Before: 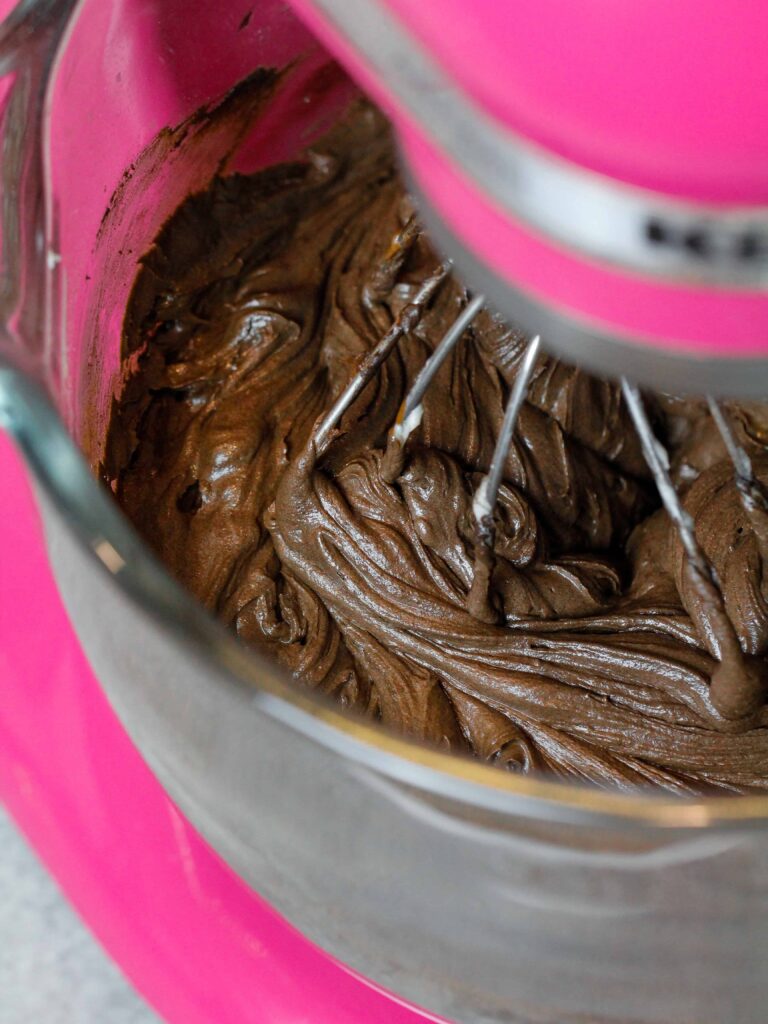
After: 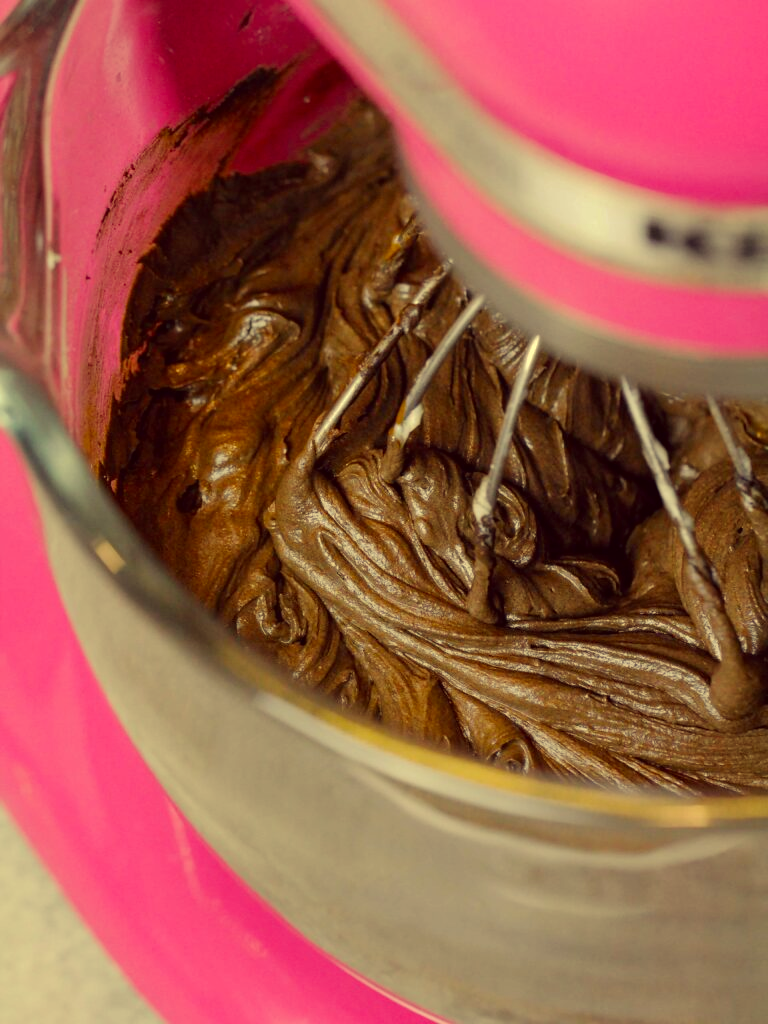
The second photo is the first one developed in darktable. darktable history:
base curve: curves: ch0 [(0, 0) (0.235, 0.266) (0.503, 0.496) (0.786, 0.72) (1, 1)], preserve colors none
color correction: highlights a* -0.537, highlights b* 39.89, shadows a* 9.82, shadows b* -0.867
